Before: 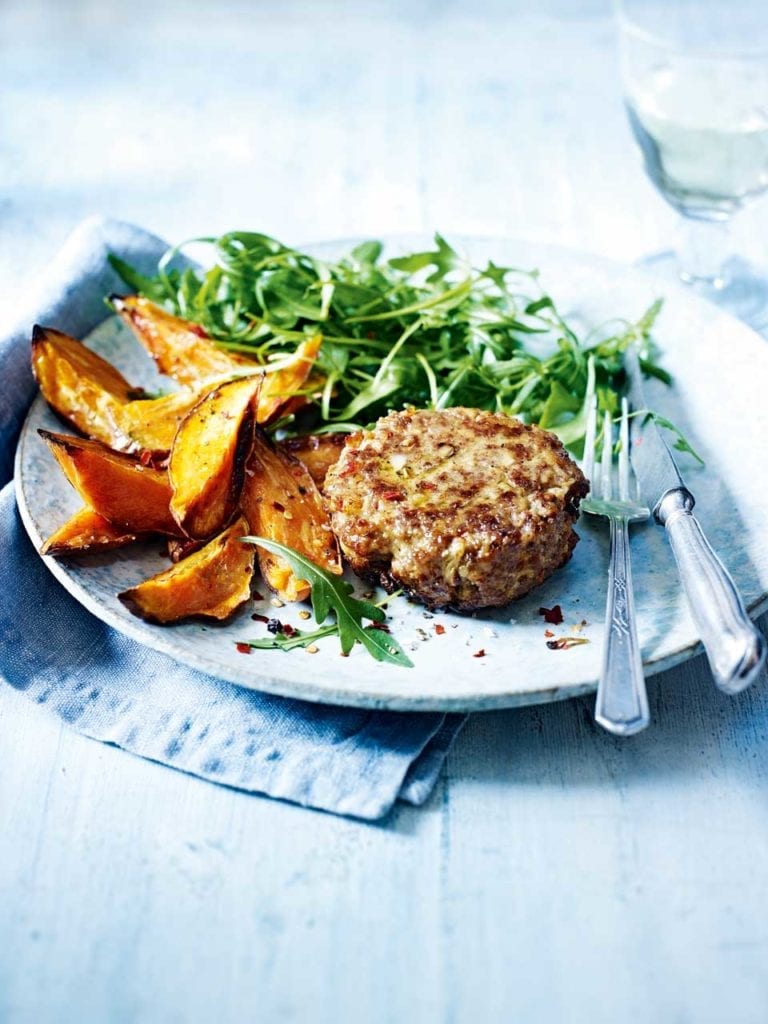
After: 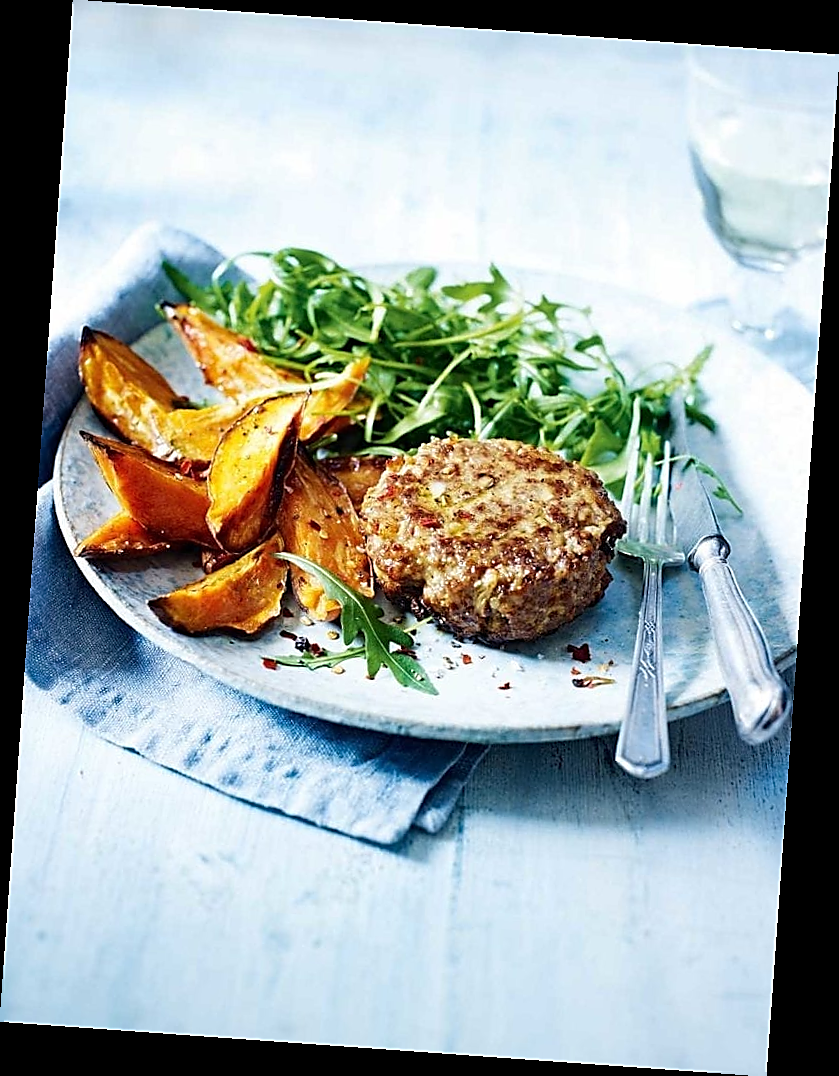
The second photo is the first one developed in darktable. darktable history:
sharpen: radius 1.4, amount 1.25, threshold 0.7
rotate and perspective: rotation 4.1°, automatic cropping off
